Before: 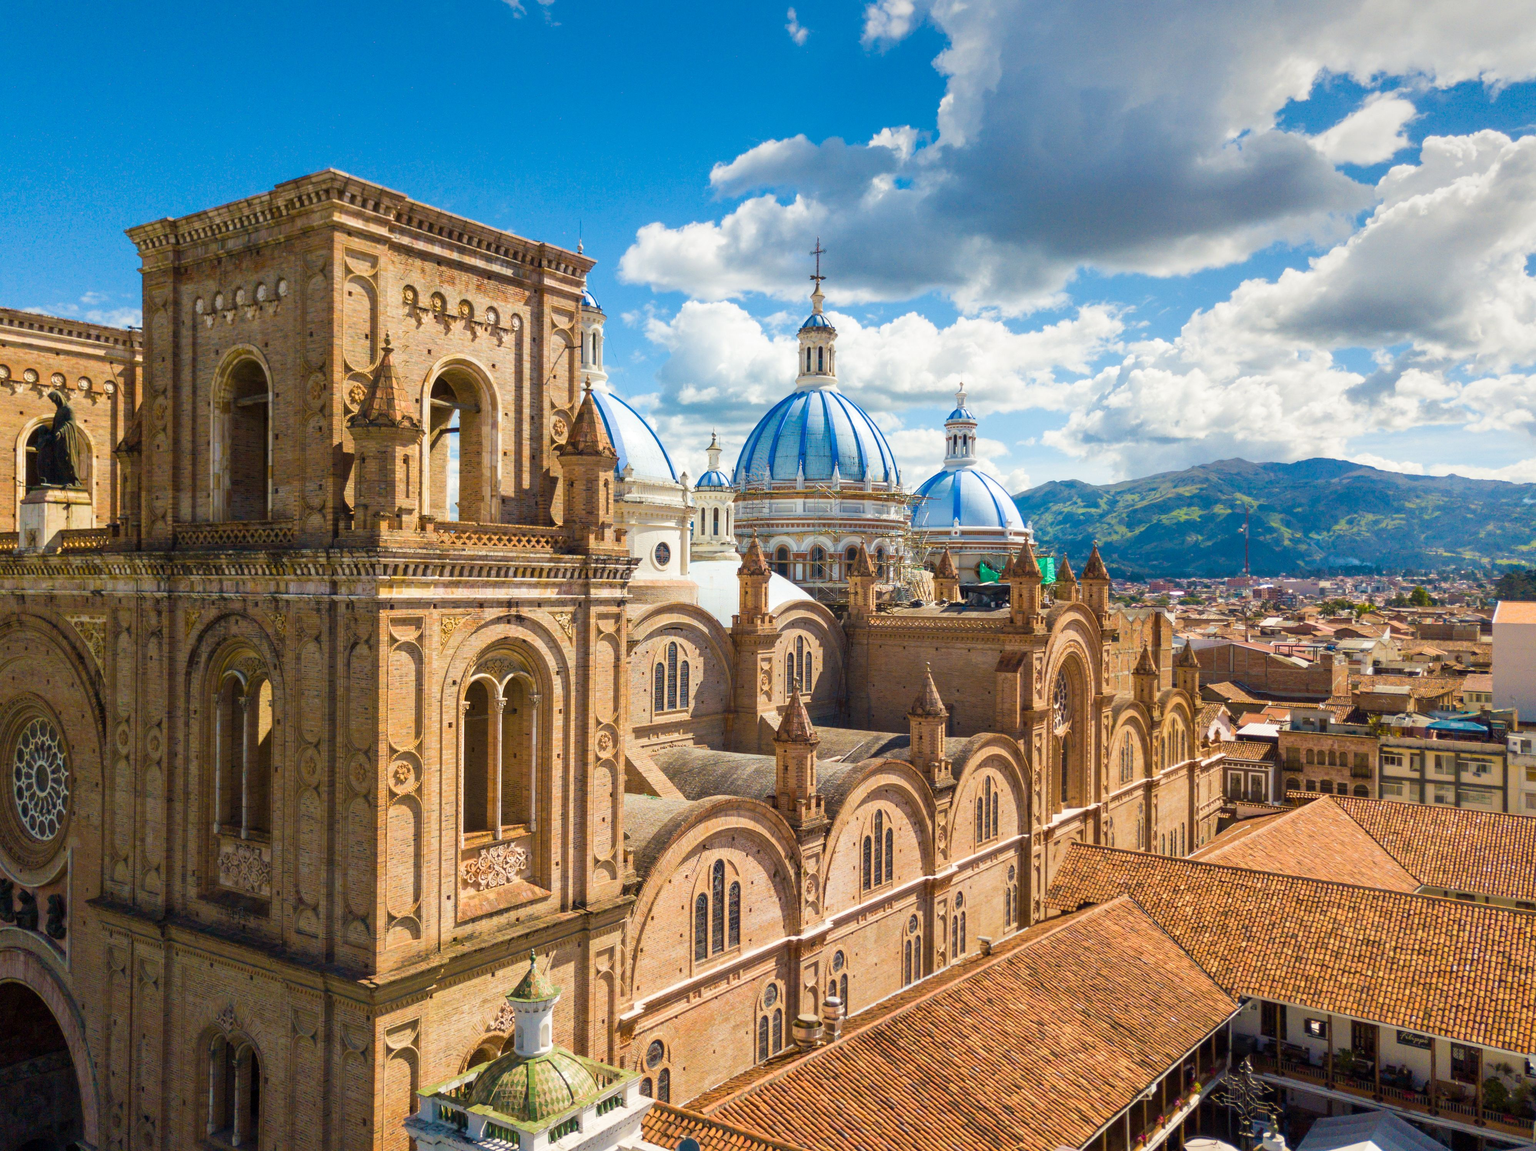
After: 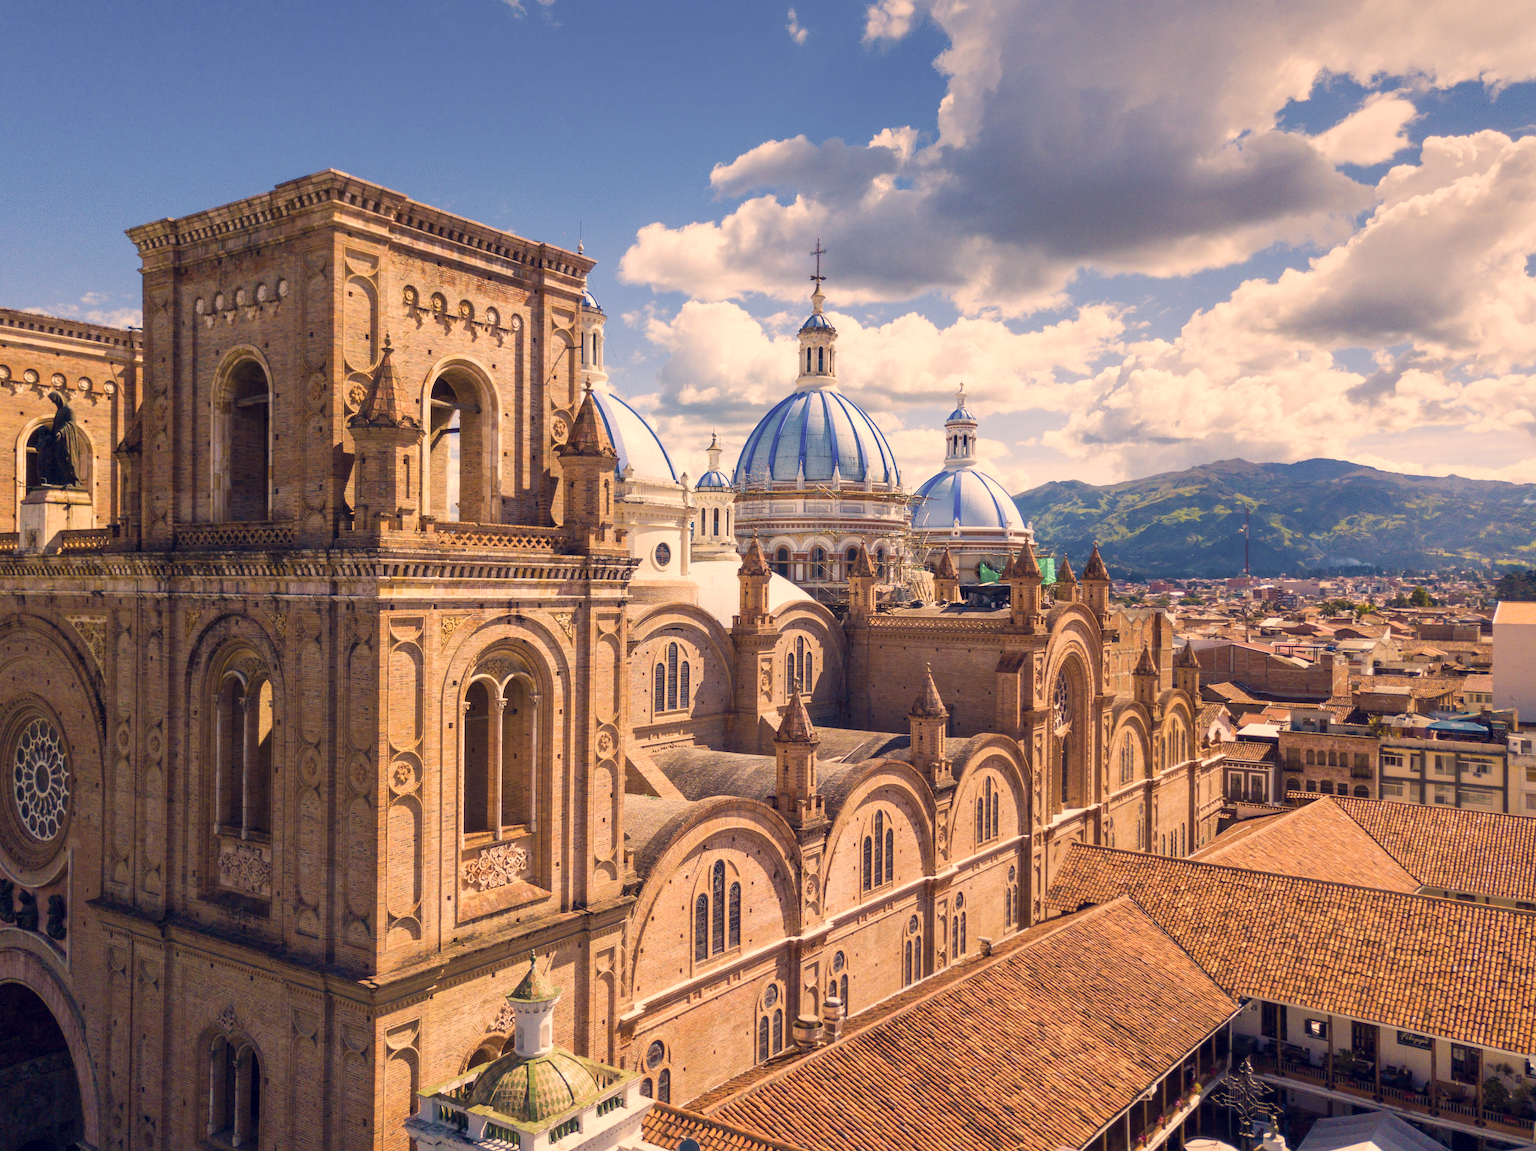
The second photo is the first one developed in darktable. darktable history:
color correction: highlights a* 20, highlights b* 28.05, shadows a* 3.45, shadows b* -17.97, saturation 0.75
